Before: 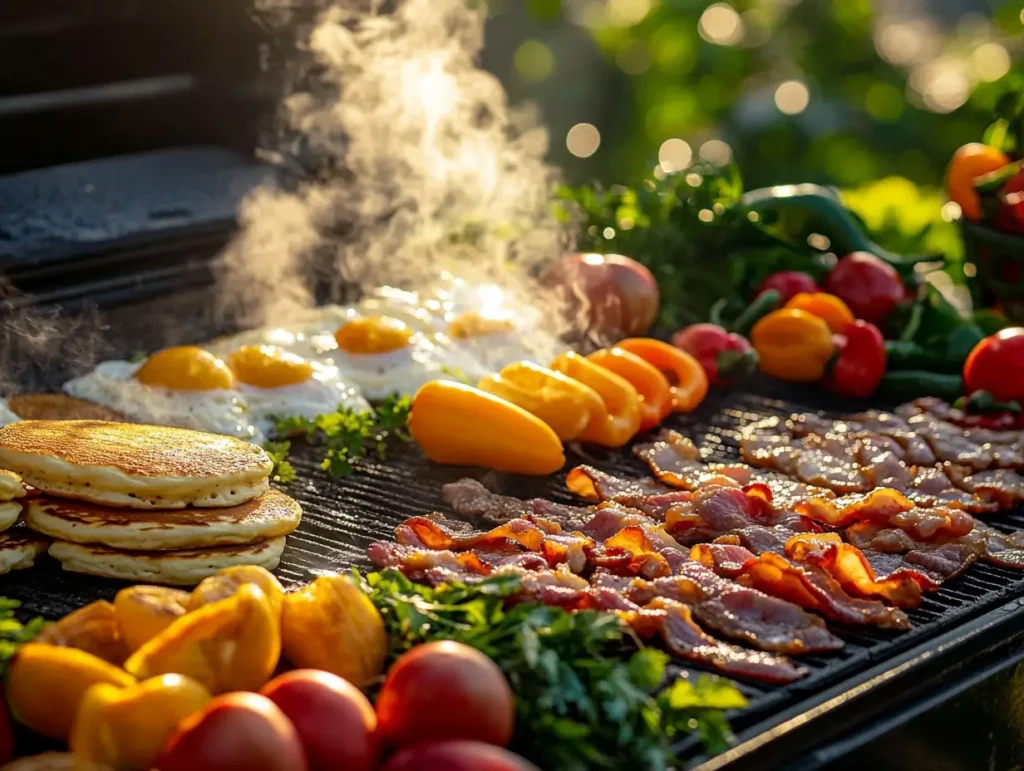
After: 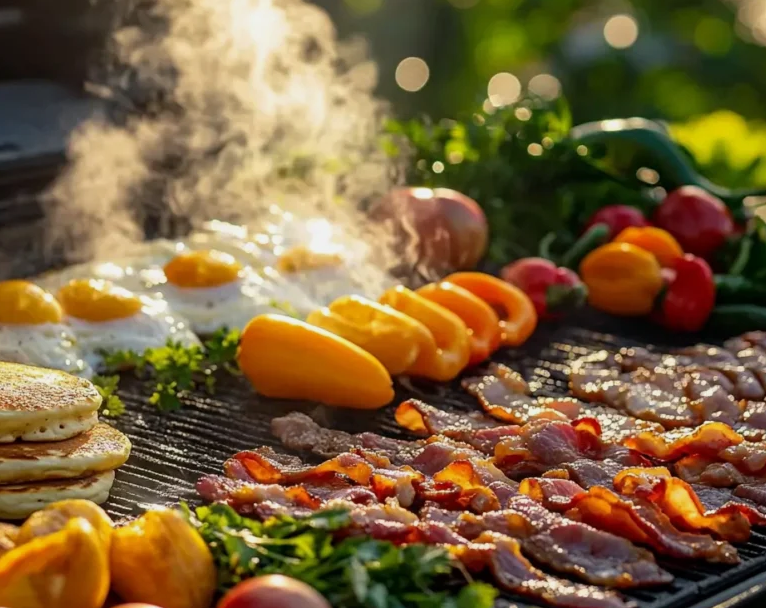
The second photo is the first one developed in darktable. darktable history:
exposure: exposure -0.177 EV, compensate highlight preservation false
crop: left 16.768%, top 8.653%, right 8.362%, bottom 12.485%
